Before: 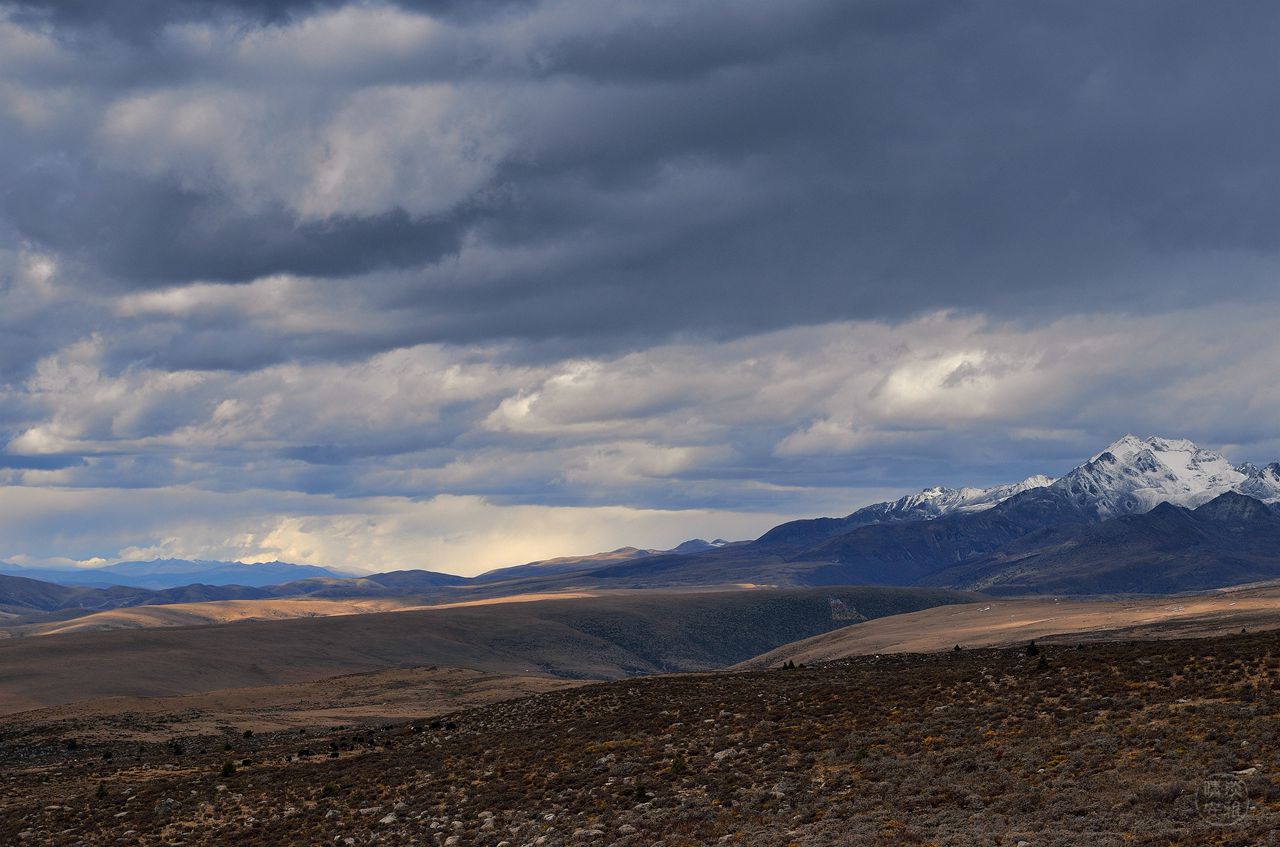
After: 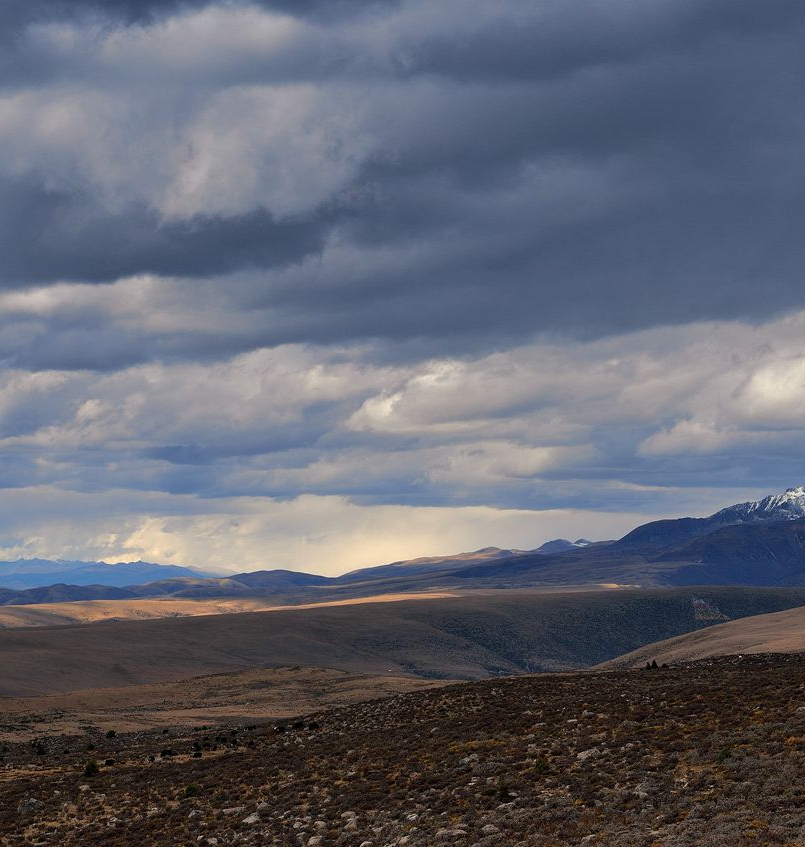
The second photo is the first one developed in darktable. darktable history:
crop: left 10.77%, right 26.306%
